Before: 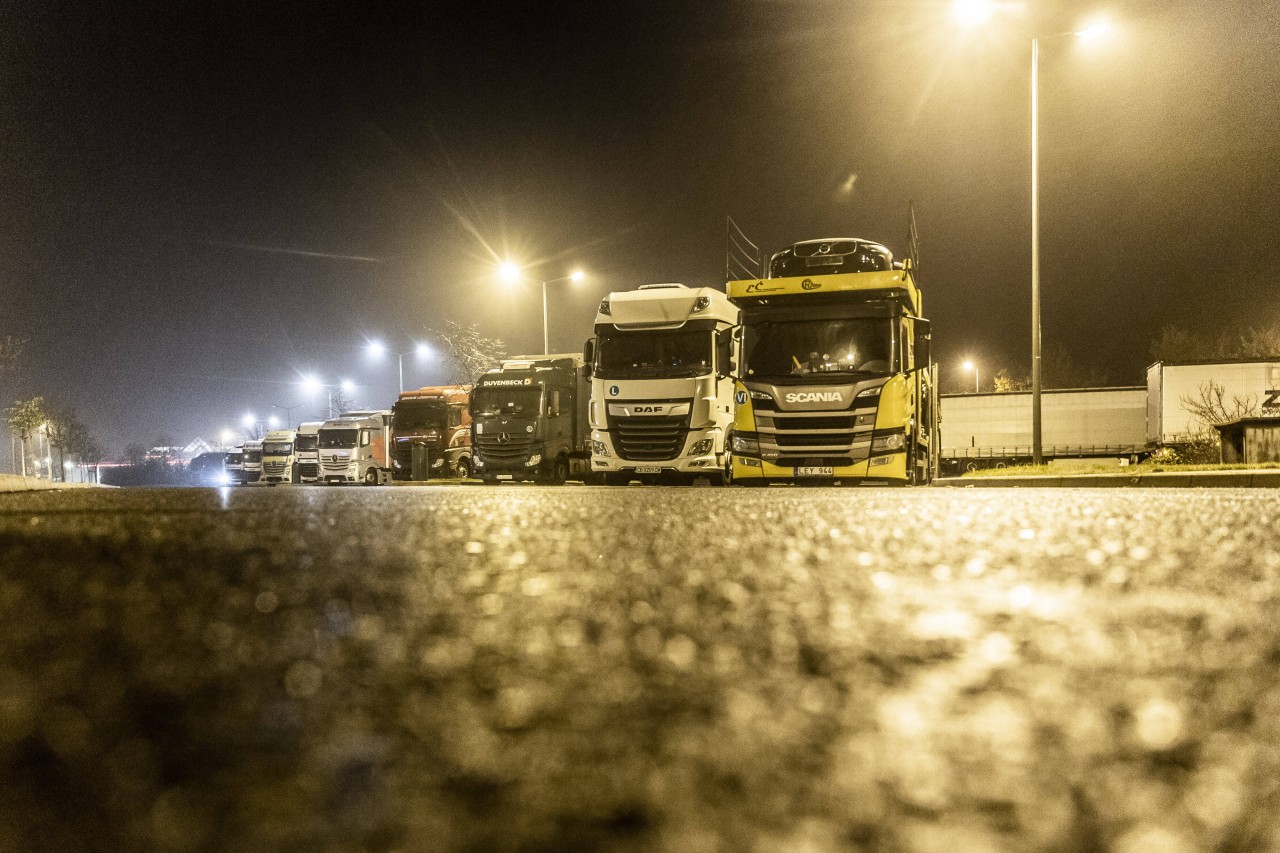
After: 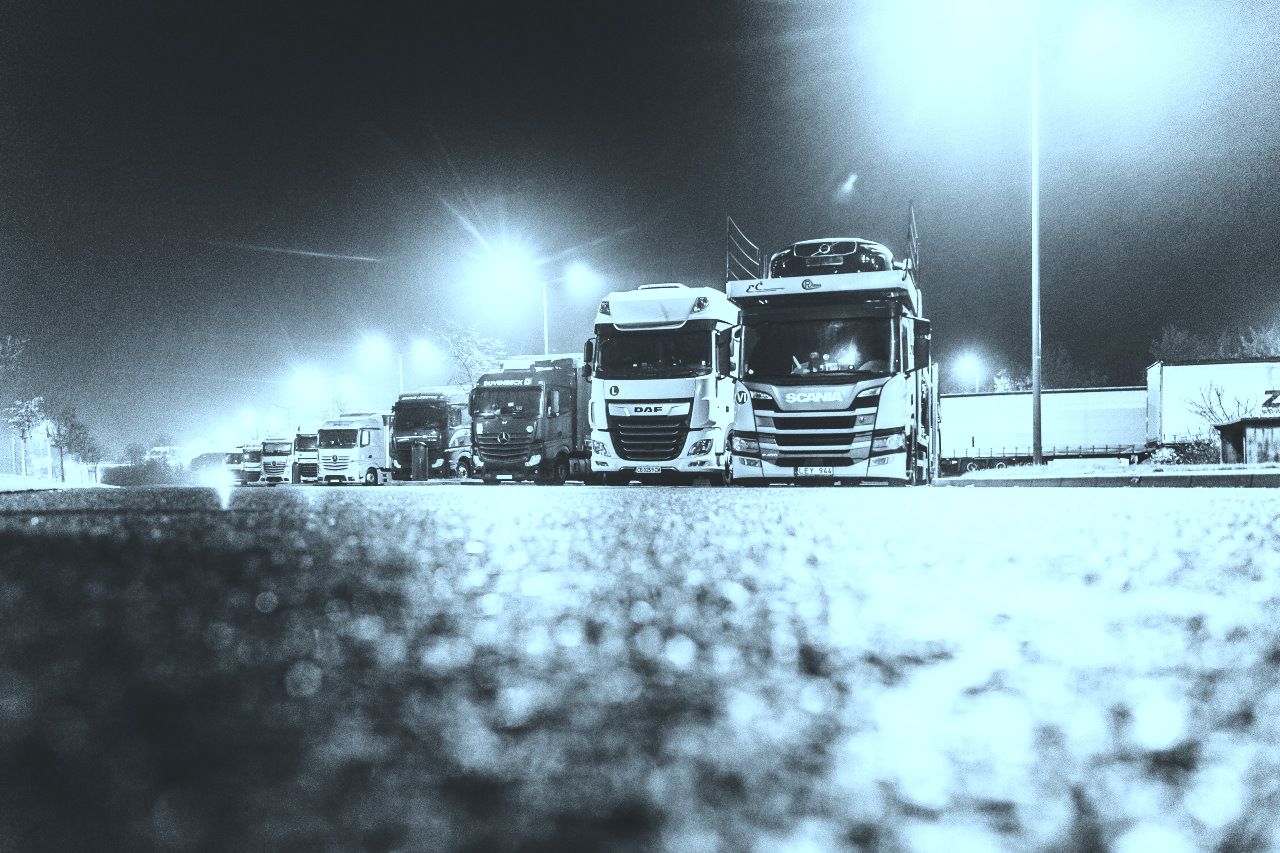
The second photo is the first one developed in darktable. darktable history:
color correction: highlights a* -10.62, highlights b* -19.32
color calibration: output gray [0.267, 0.423, 0.267, 0], illuminant custom, x 0.363, y 0.385, temperature 4521.92 K
tone equalizer: -8 EV -0.764 EV, -7 EV -0.738 EV, -6 EV -0.581 EV, -5 EV -0.362 EV, -3 EV 0.399 EV, -2 EV 0.6 EV, -1 EV 0.68 EV, +0 EV 0.73 EV, edges refinement/feathering 500, mask exposure compensation -1.57 EV, preserve details no
tone curve: curves: ch0 [(0, 0.137) (1, 1)], preserve colors none
base curve: curves: ch0 [(0, 0) (0.028, 0.03) (0.121, 0.232) (0.46, 0.748) (0.859, 0.968) (1, 1)], preserve colors none
